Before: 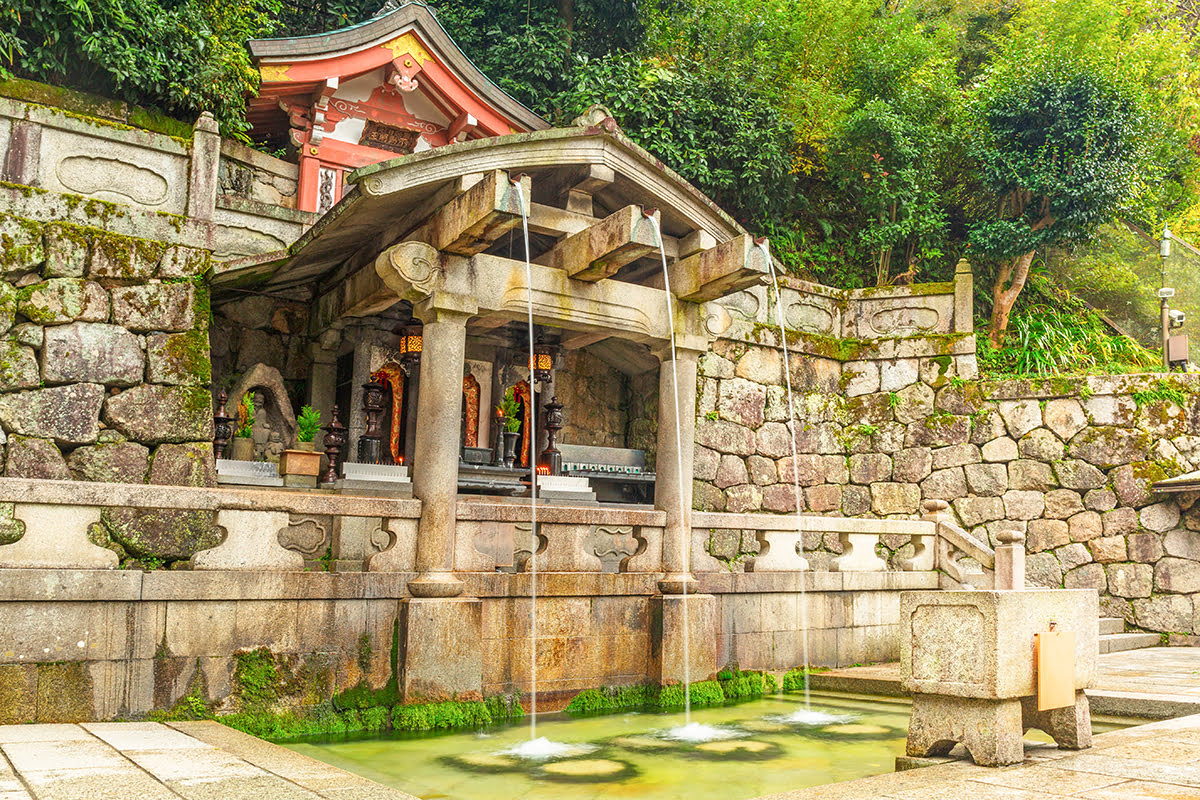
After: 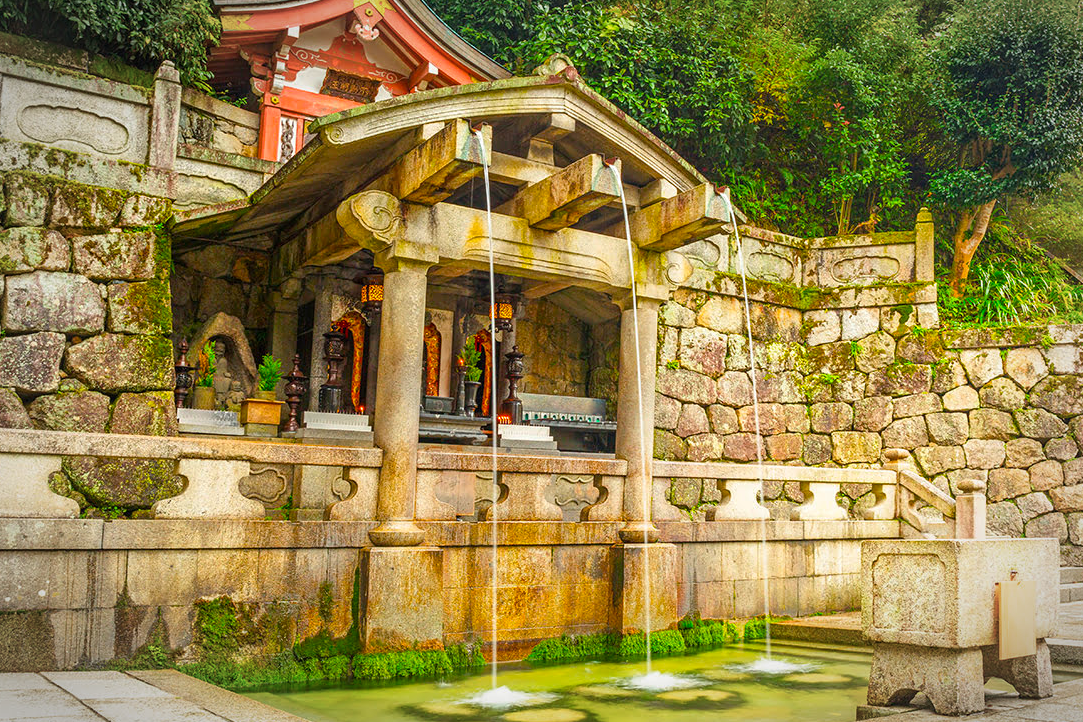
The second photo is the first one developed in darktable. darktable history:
vignetting: automatic ratio true
crop: left 3.305%, top 6.436%, right 6.389%, bottom 3.258%
color balance rgb: linear chroma grading › global chroma 15%, perceptual saturation grading › global saturation 30%
